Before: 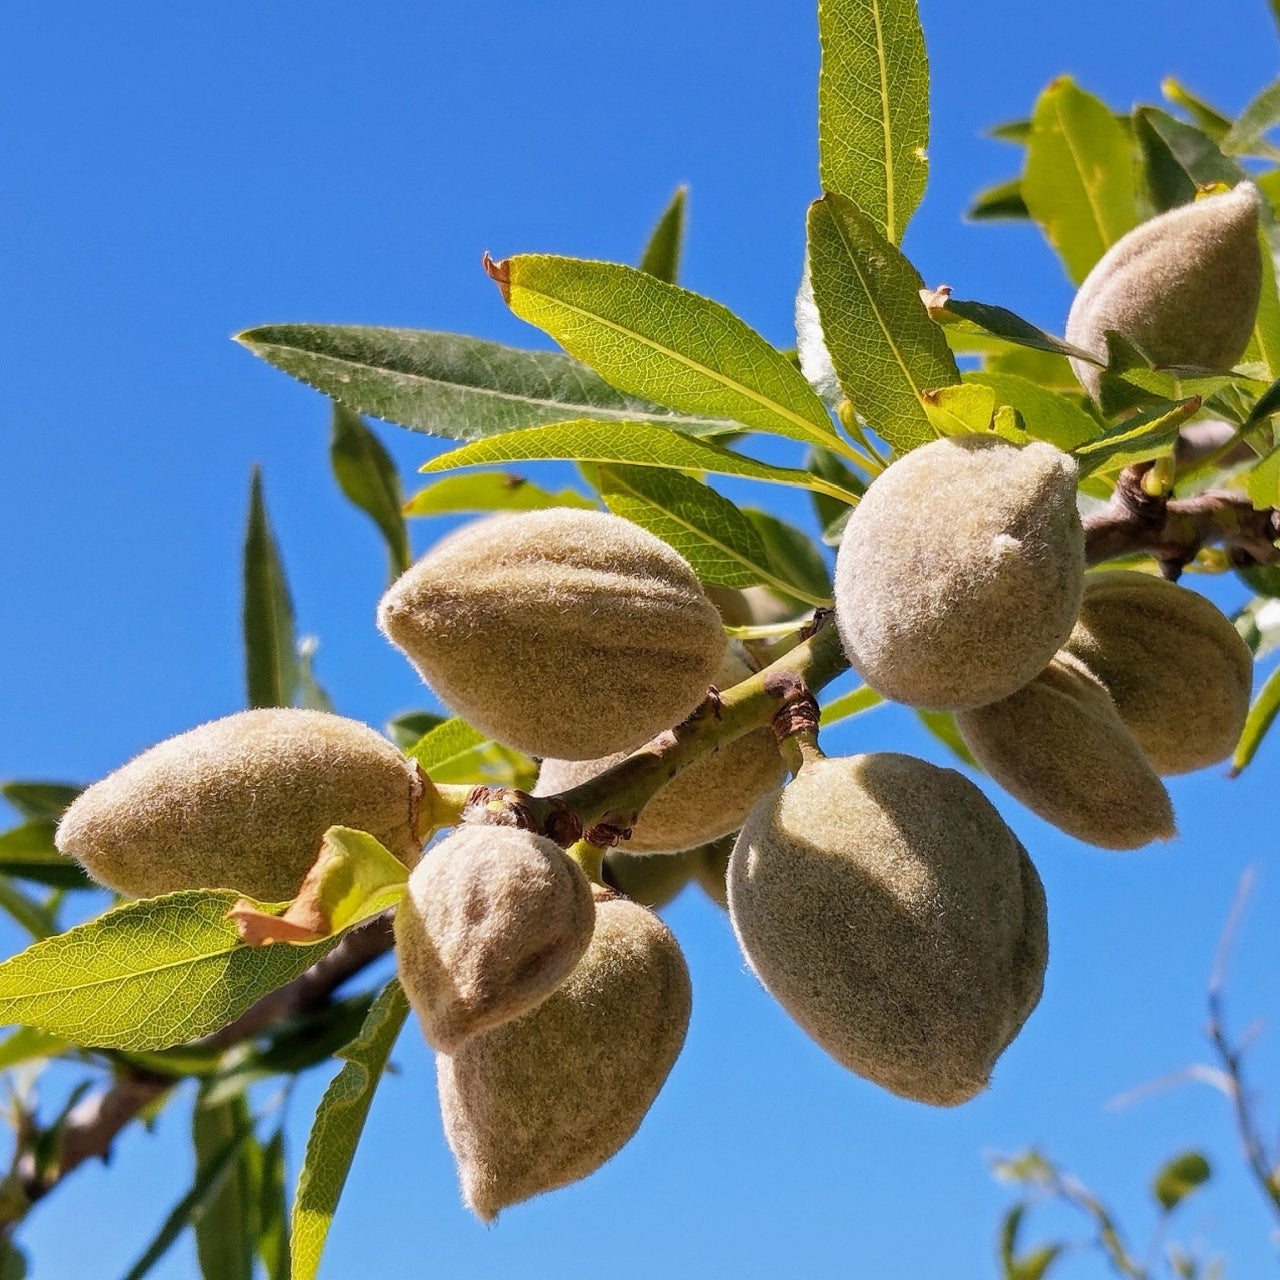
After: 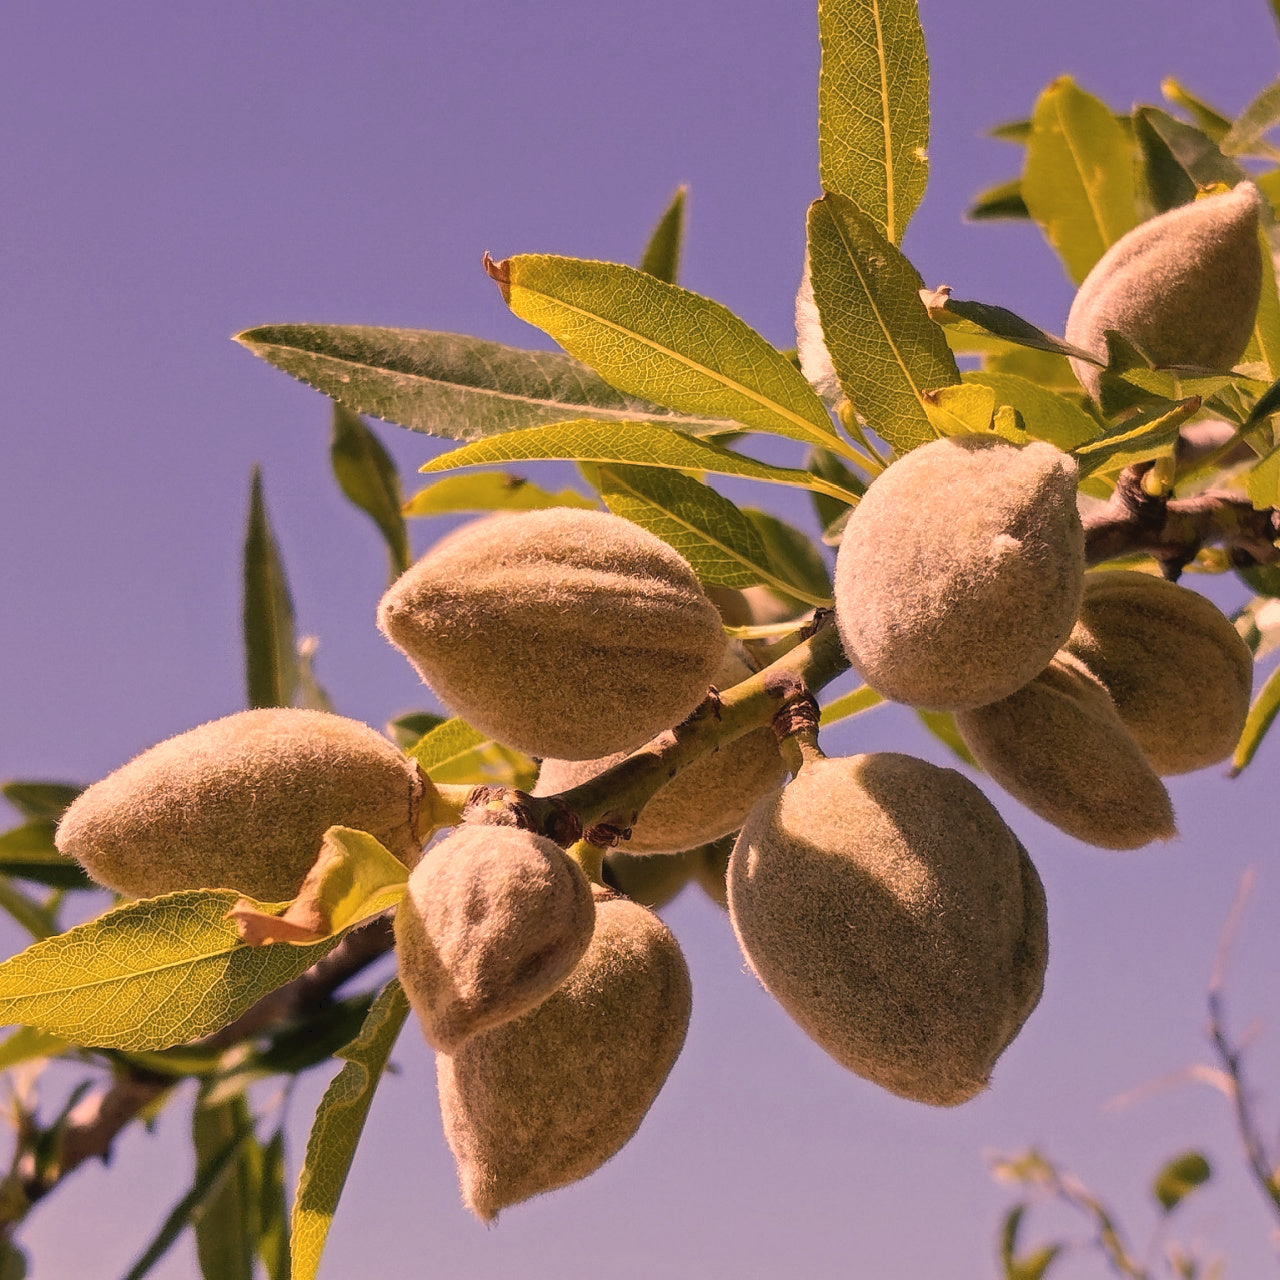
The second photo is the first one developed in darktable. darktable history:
tone curve: curves: ch0 [(0, 0) (0.003, 0.051) (0.011, 0.054) (0.025, 0.056) (0.044, 0.07) (0.069, 0.092) (0.1, 0.119) (0.136, 0.149) (0.177, 0.189) (0.224, 0.231) (0.277, 0.278) (0.335, 0.329) (0.399, 0.386) (0.468, 0.454) (0.543, 0.524) (0.623, 0.603) (0.709, 0.687) (0.801, 0.776) (0.898, 0.878) (1, 1)], color space Lab, independent channels, preserve colors none
color correction: highlights a* 39.85, highlights b* 39.72, saturation 0.694
color zones: curves: ch0 [(0.068, 0.464) (0.25, 0.5) (0.48, 0.508) (0.75, 0.536) (0.886, 0.476) (0.967, 0.456)]; ch1 [(0.066, 0.456) (0.25, 0.5) (0.616, 0.508) (0.746, 0.56) (0.934, 0.444)], mix -92.3%
